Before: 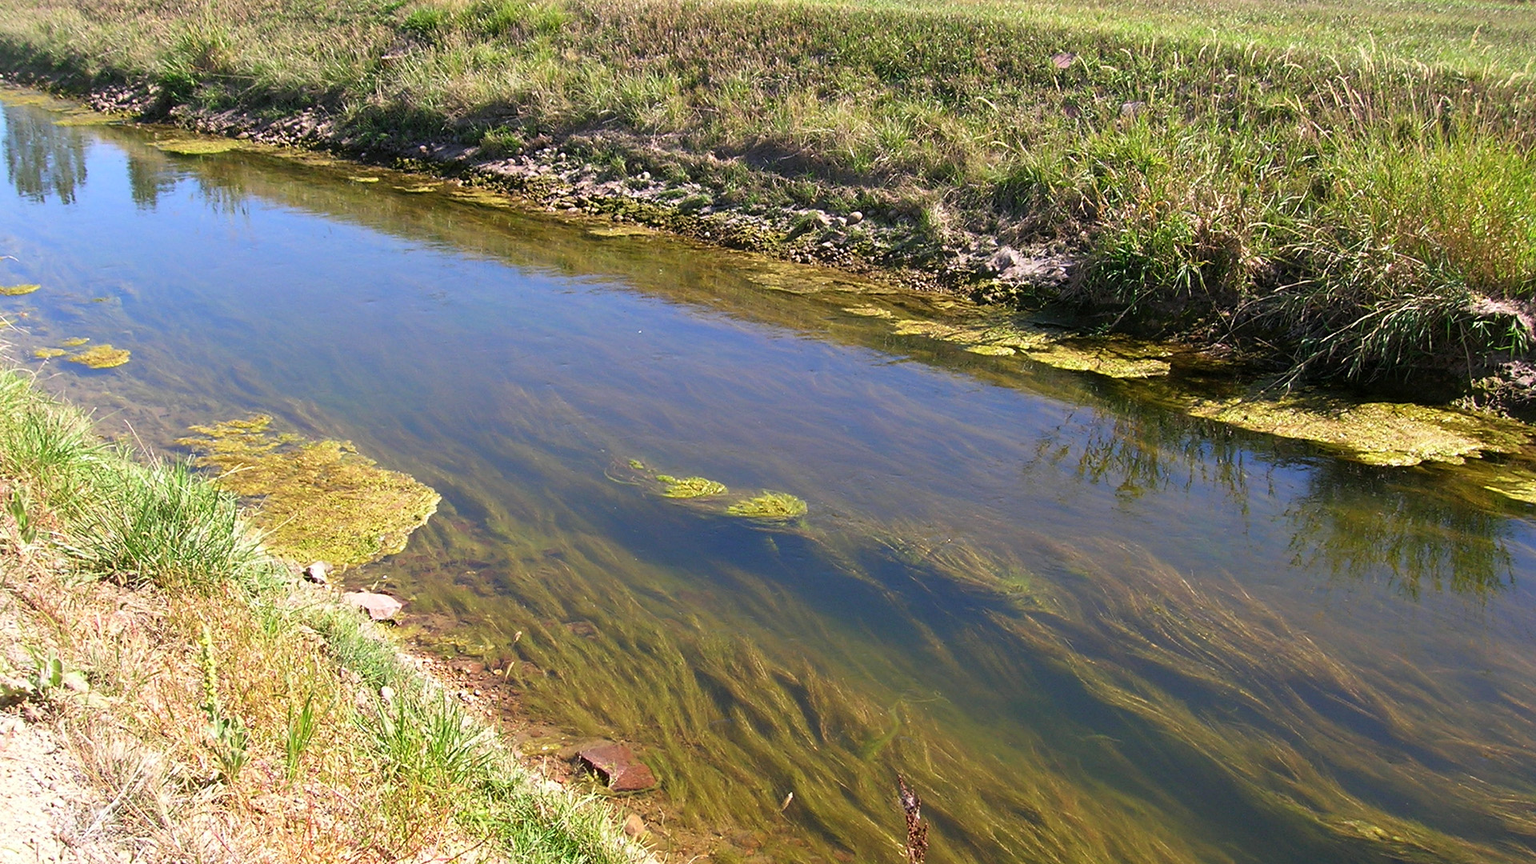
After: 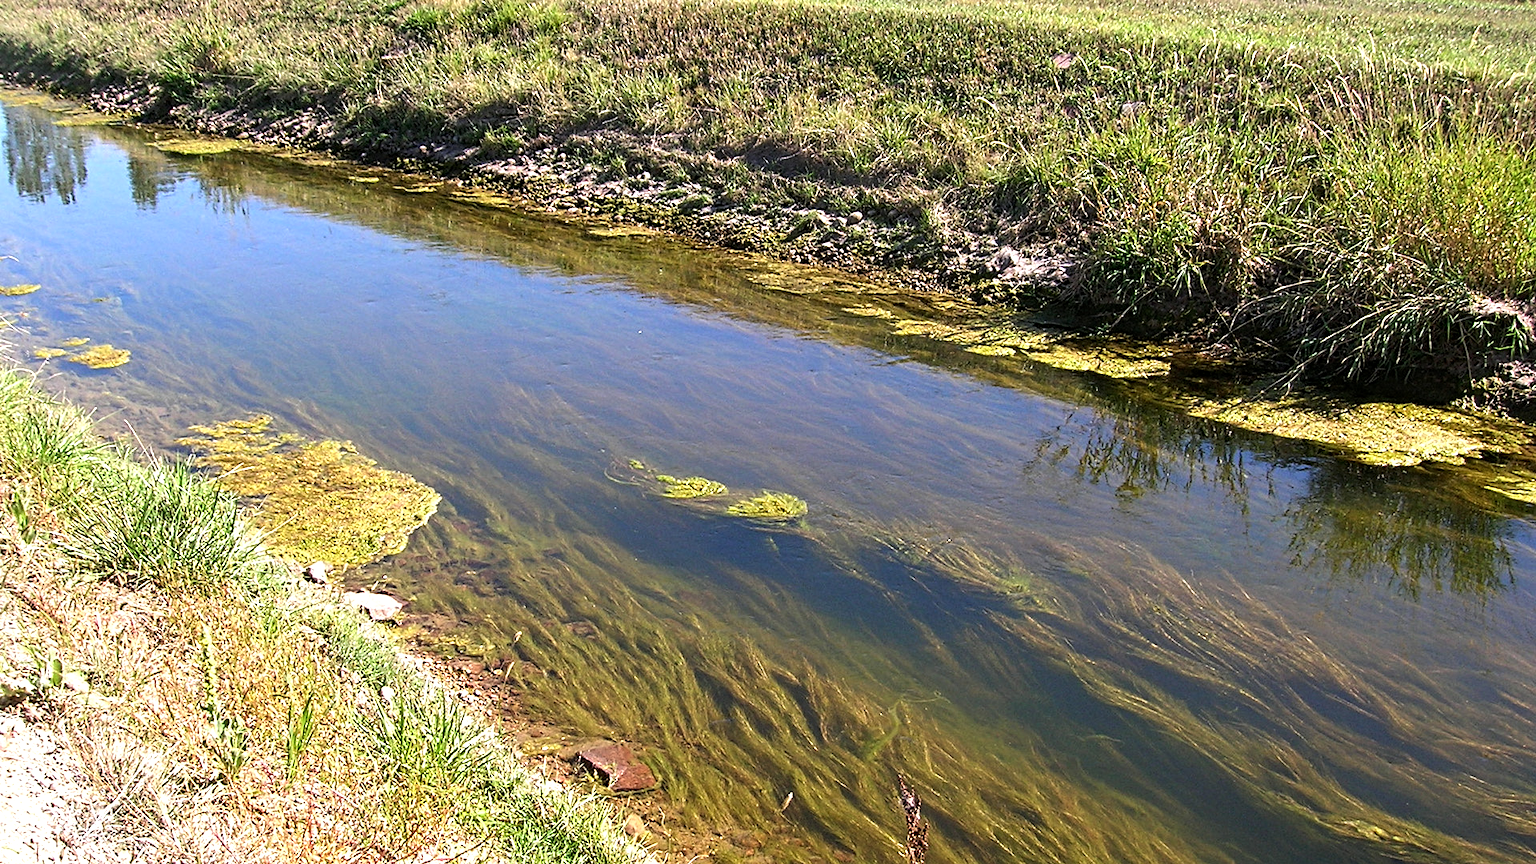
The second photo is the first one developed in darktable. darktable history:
contrast equalizer: octaves 7, y [[0.5, 0.5, 0.5, 0.539, 0.64, 0.611], [0.5 ×6], [0.5 ×6], [0 ×6], [0 ×6]]
tone equalizer: -8 EV -0.409 EV, -7 EV -0.396 EV, -6 EV -0.329 EV, -5 EV -0.254 EV, -3 EV 0.217 EV, -2 EV 0.341 EV, -1 EV 0.388 EV, +0 EV 0.403 EV, edges refinement/feathering 500, mask exposure compensation -1.57 EV, preserve details no
